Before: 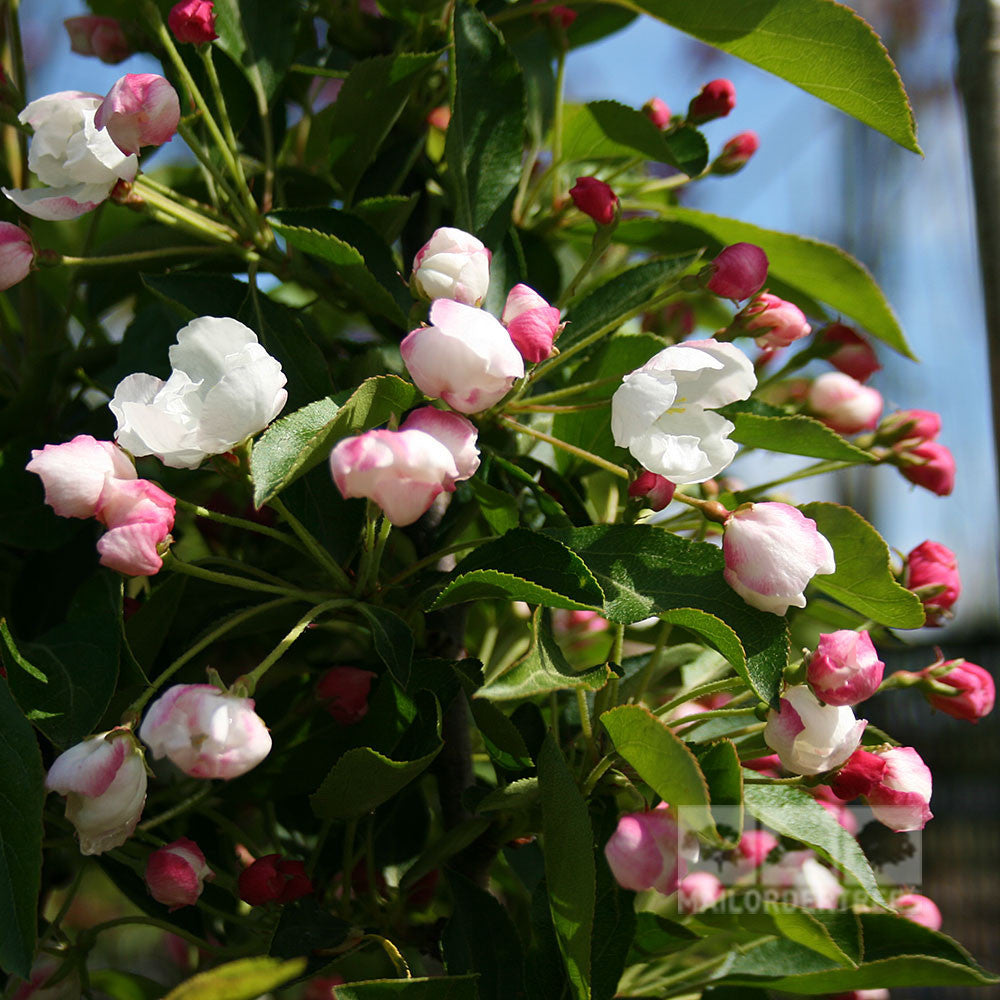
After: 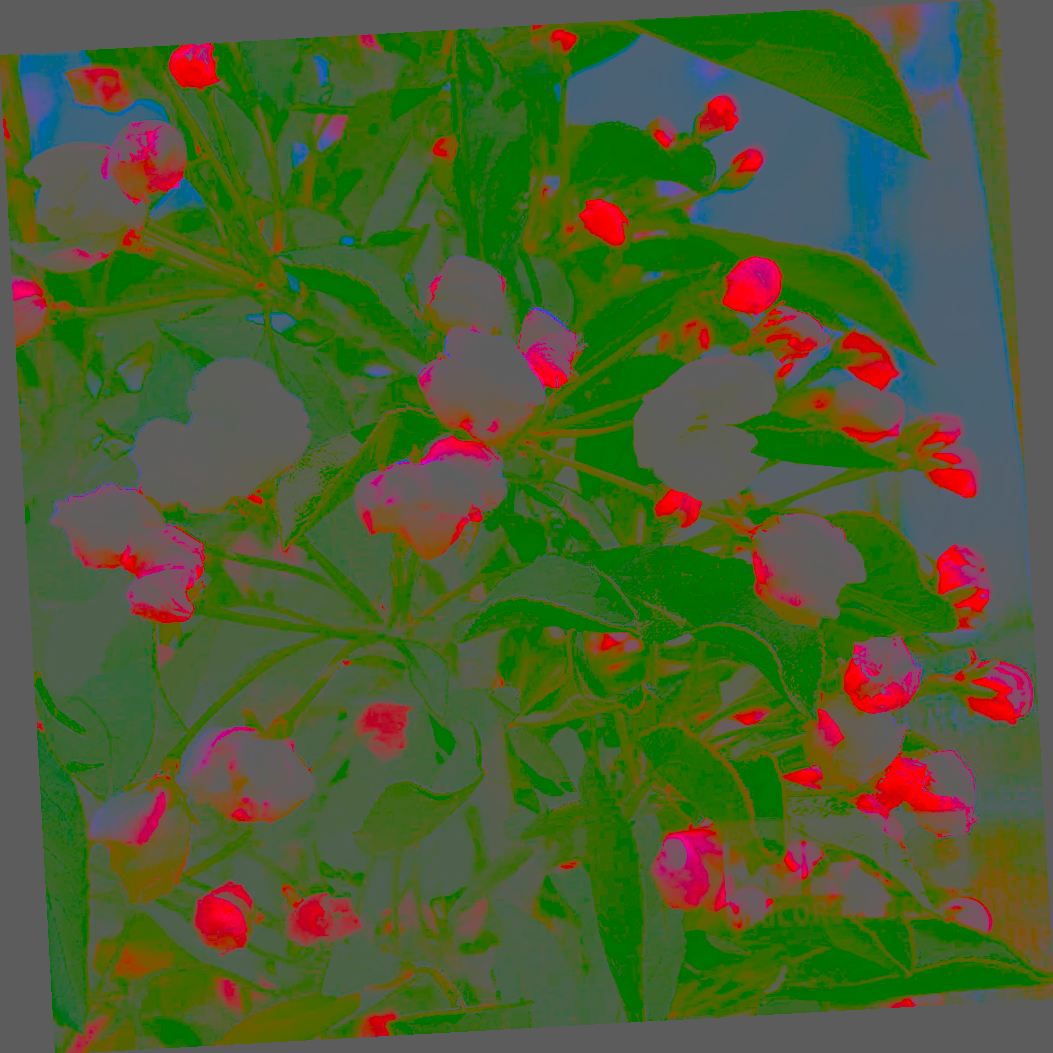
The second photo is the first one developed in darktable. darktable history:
base curve: curves: ch0 [(0, 0) (0.028, 0.03) (0.121, 0.232) (0.46, 0.748) (0.859, 0.968) (1, 1)], preserve colors none
rotate and perspective: rotation -3.18°, automatic cropping off
contrast brightness saturation: contrast -0.99, brightness -0.17, saturation 0.75
sharpen: on, module defaults
exposure: black level correction 0, exposure 1.2 EV, compensate exposure bias true, compensate highlight preservation false
